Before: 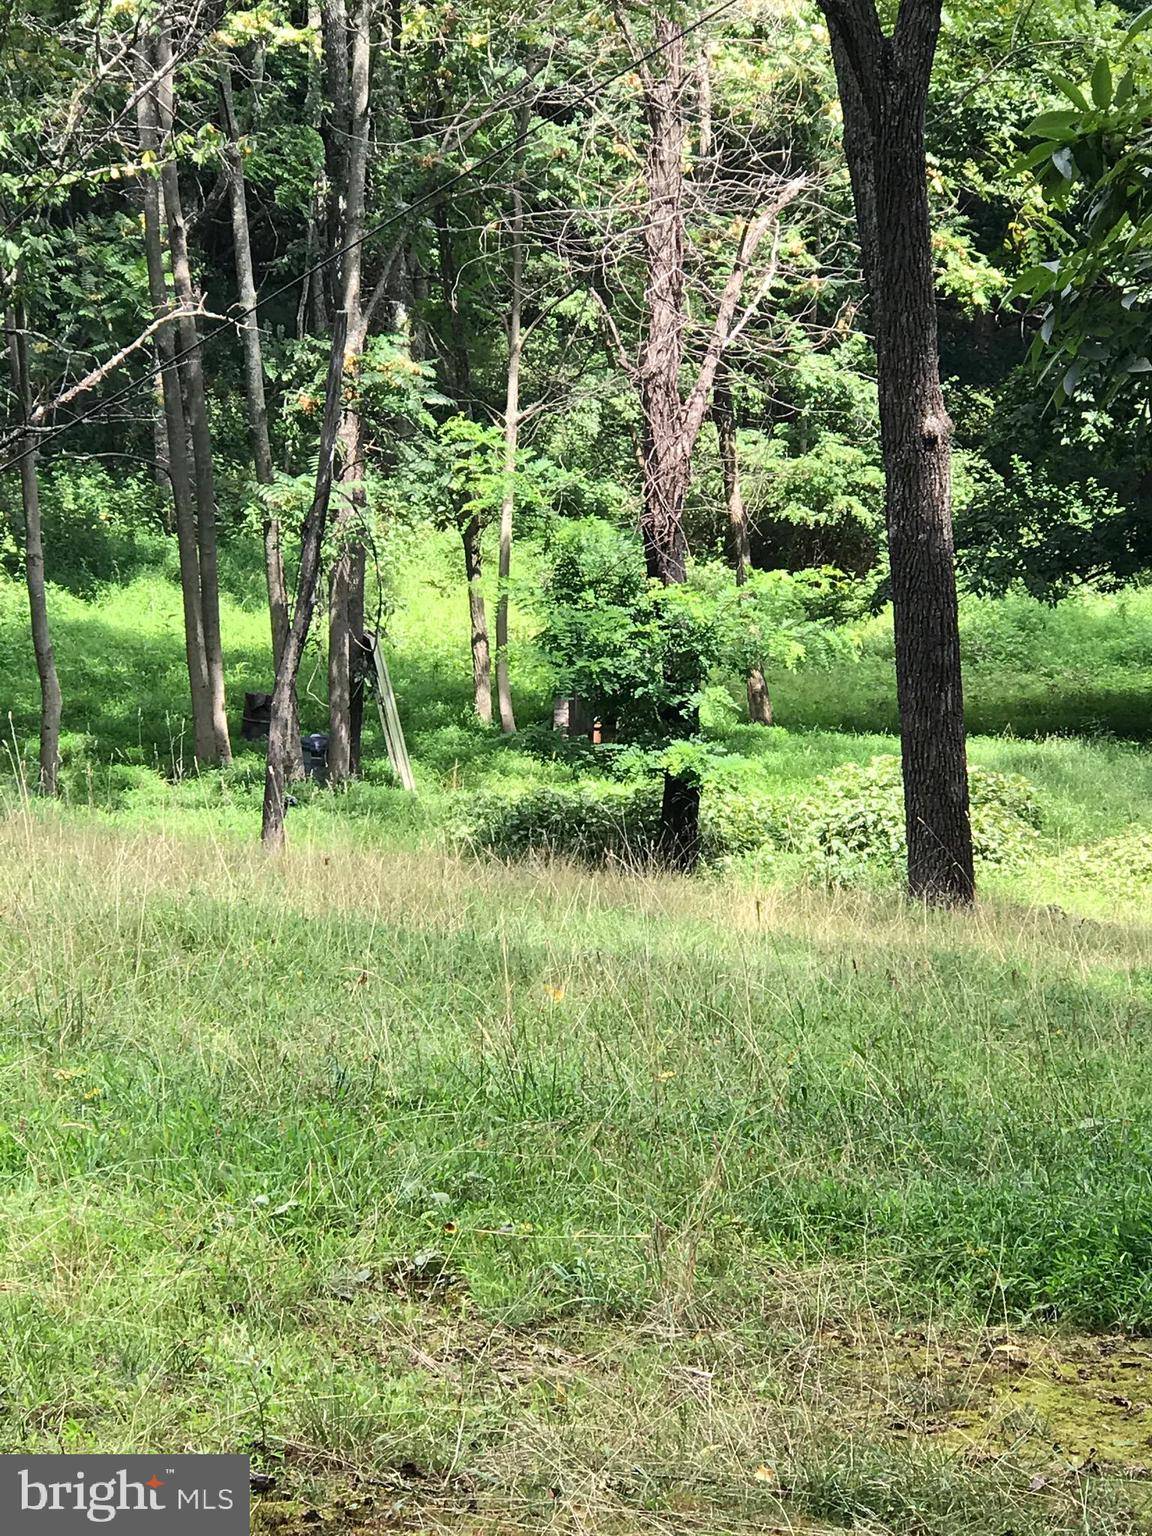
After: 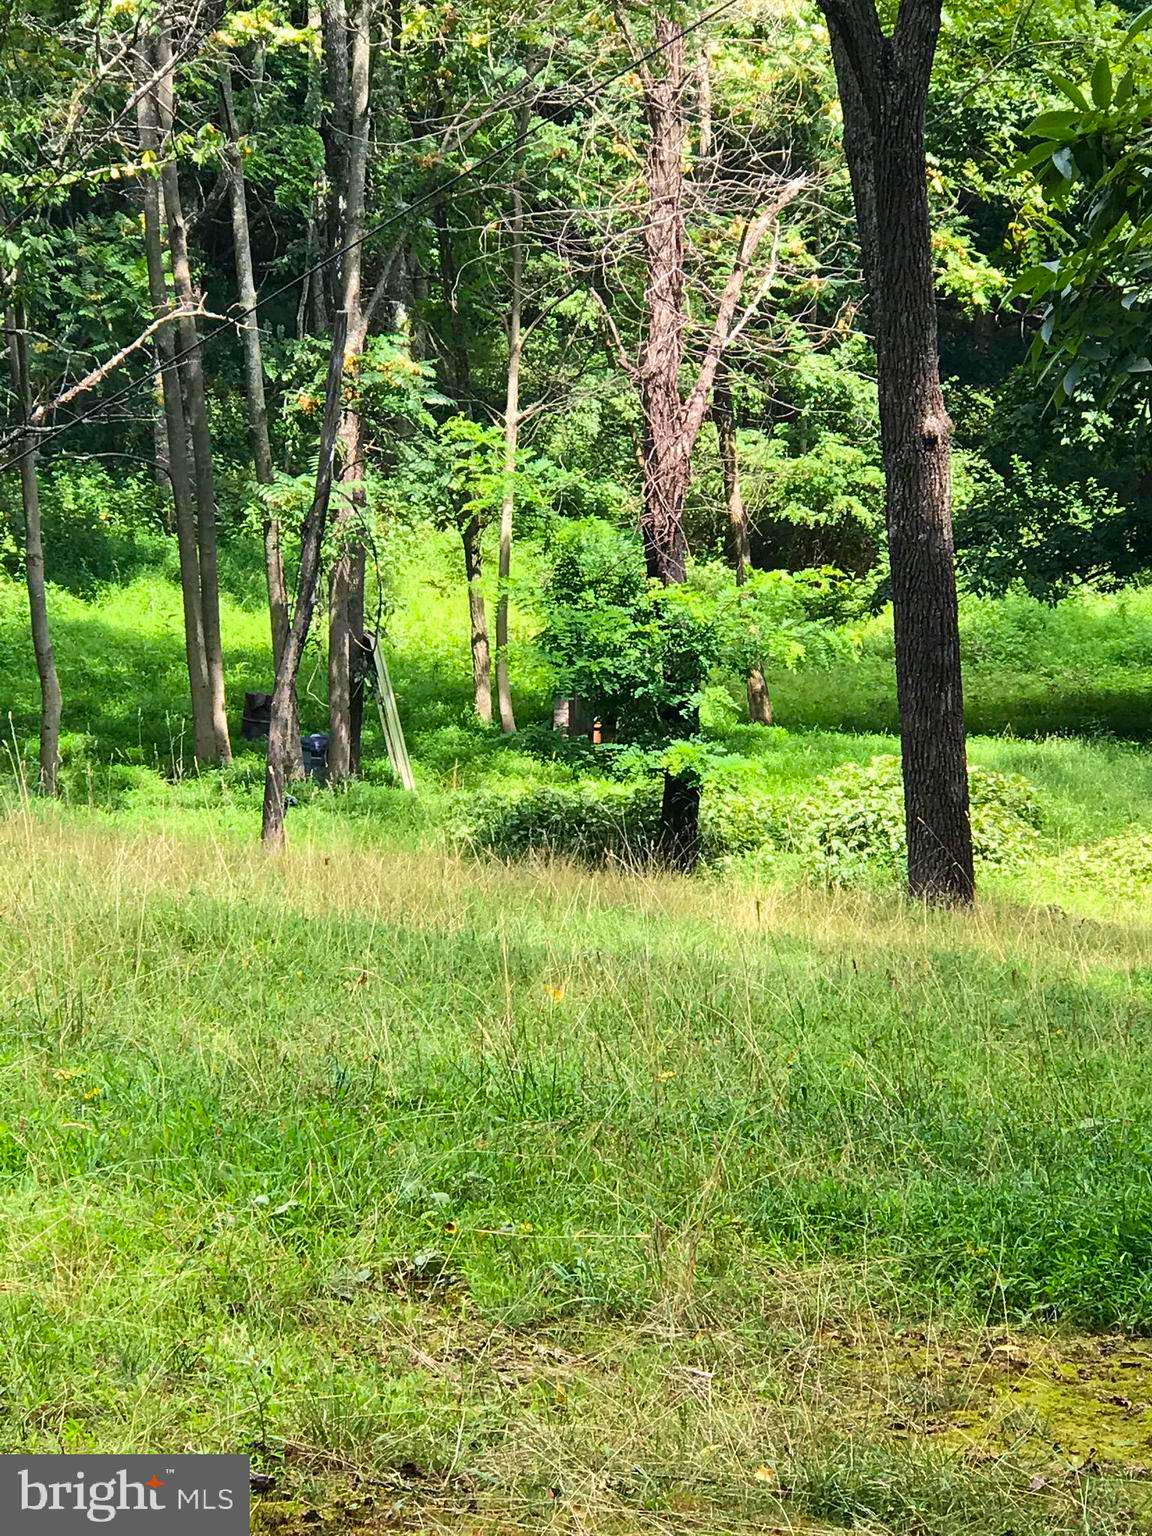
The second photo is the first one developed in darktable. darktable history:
color balance rgb: perceptual saturation grading › global saturation 25%, global vibrance 20%
exposure: exposure -0.01 EV, compensate highlight preservation false
velvia: on, module defaults
